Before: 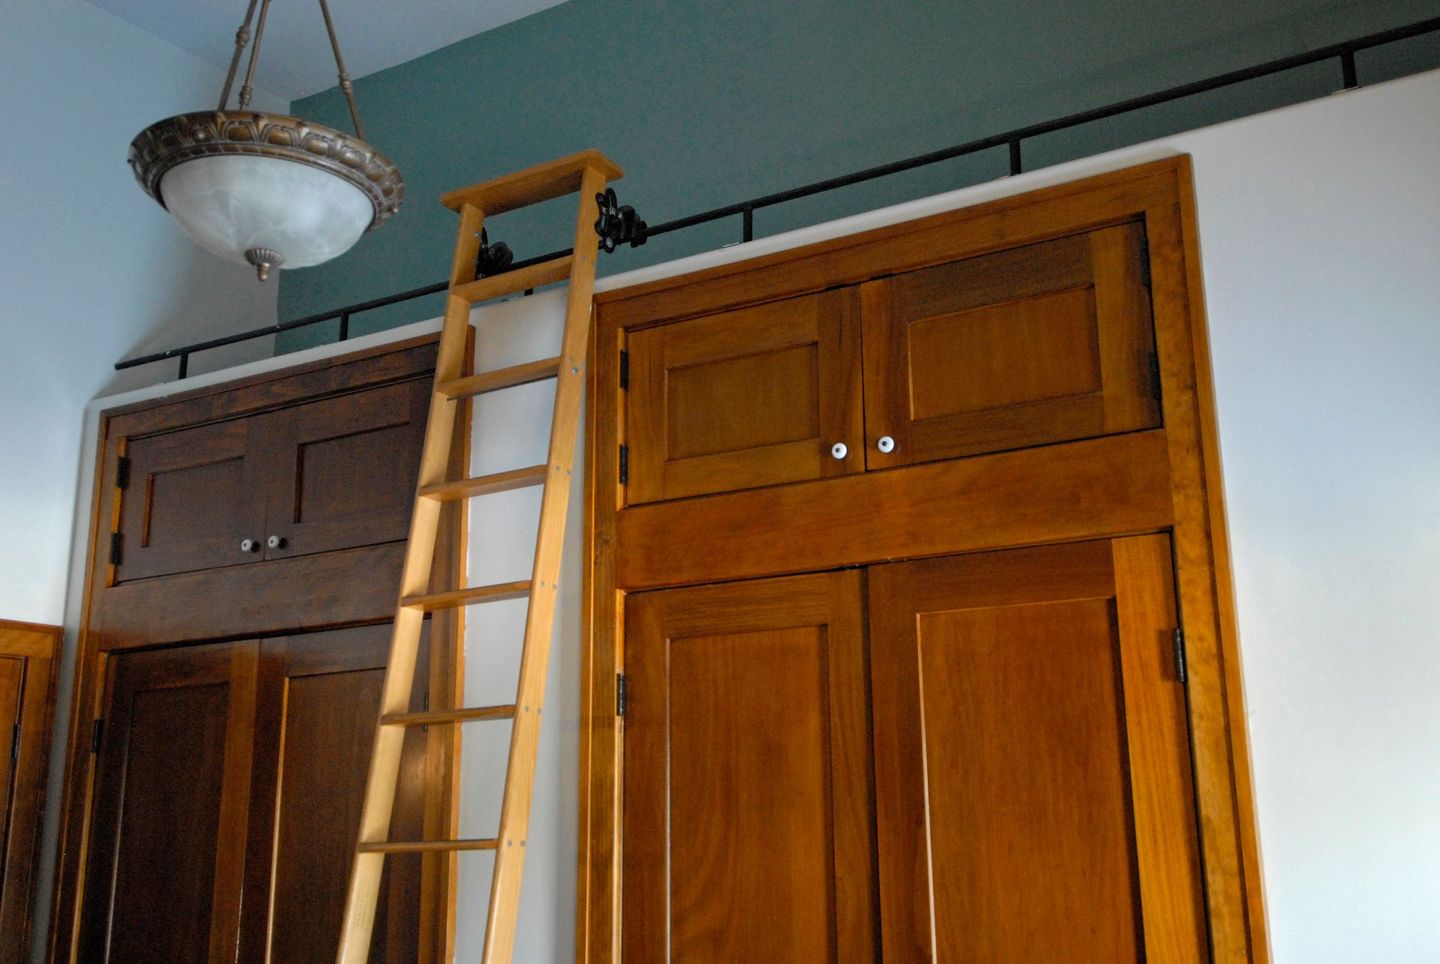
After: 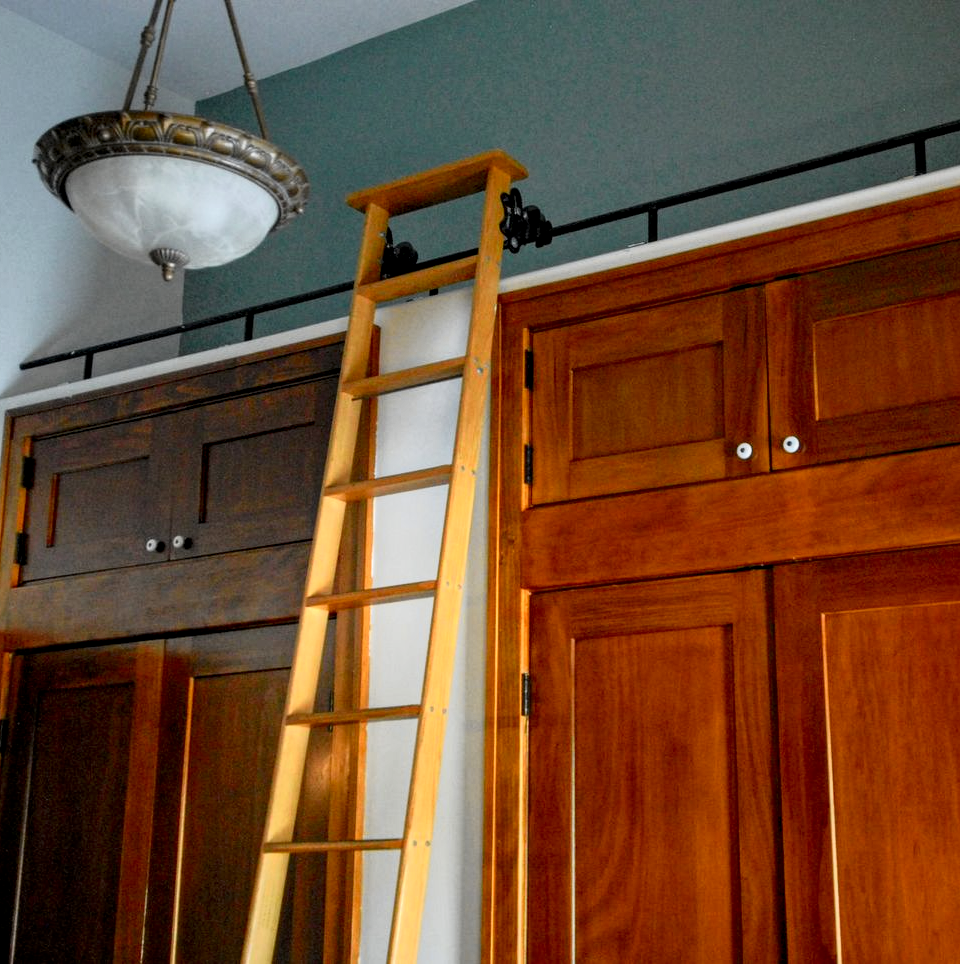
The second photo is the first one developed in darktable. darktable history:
crop and rotate: left 6.617%, right 26.717%
local contrast: detail 130%
tone curve: curves: ch0 [(0, 0.006) (0.037, 0.022) (0.123, 0.105) (0.19, 0.173) (0.277, 0.279) (0.474, 0.517) (0.597, 0.662) (0.687, 0.774) (0.855, 0.891) (1, 0.982)]; ch1 [(0, 0) (0.243, 0.245) (0.422, 0.415) (0.493, 0.495) (0.508, 0.503) (0.544, 0.552) (0.557, 0.582) (0.626, 0.672) (0.694, 0.732) (1, 1)]; ch2 [(0, 0) (0.249, 0.216) (0.356, 0.329) (0.424, 0.442) (0.476, 0.483) (0.498, 0.5) (0.517, 0.519) (0.532, 0.539) (0.562, 0.596) (0.614, 0.662) (0.706, 0.757) (0.808, 0.809) (0.991, 0.968)], color space Lab, independent channels, preserve colors none
